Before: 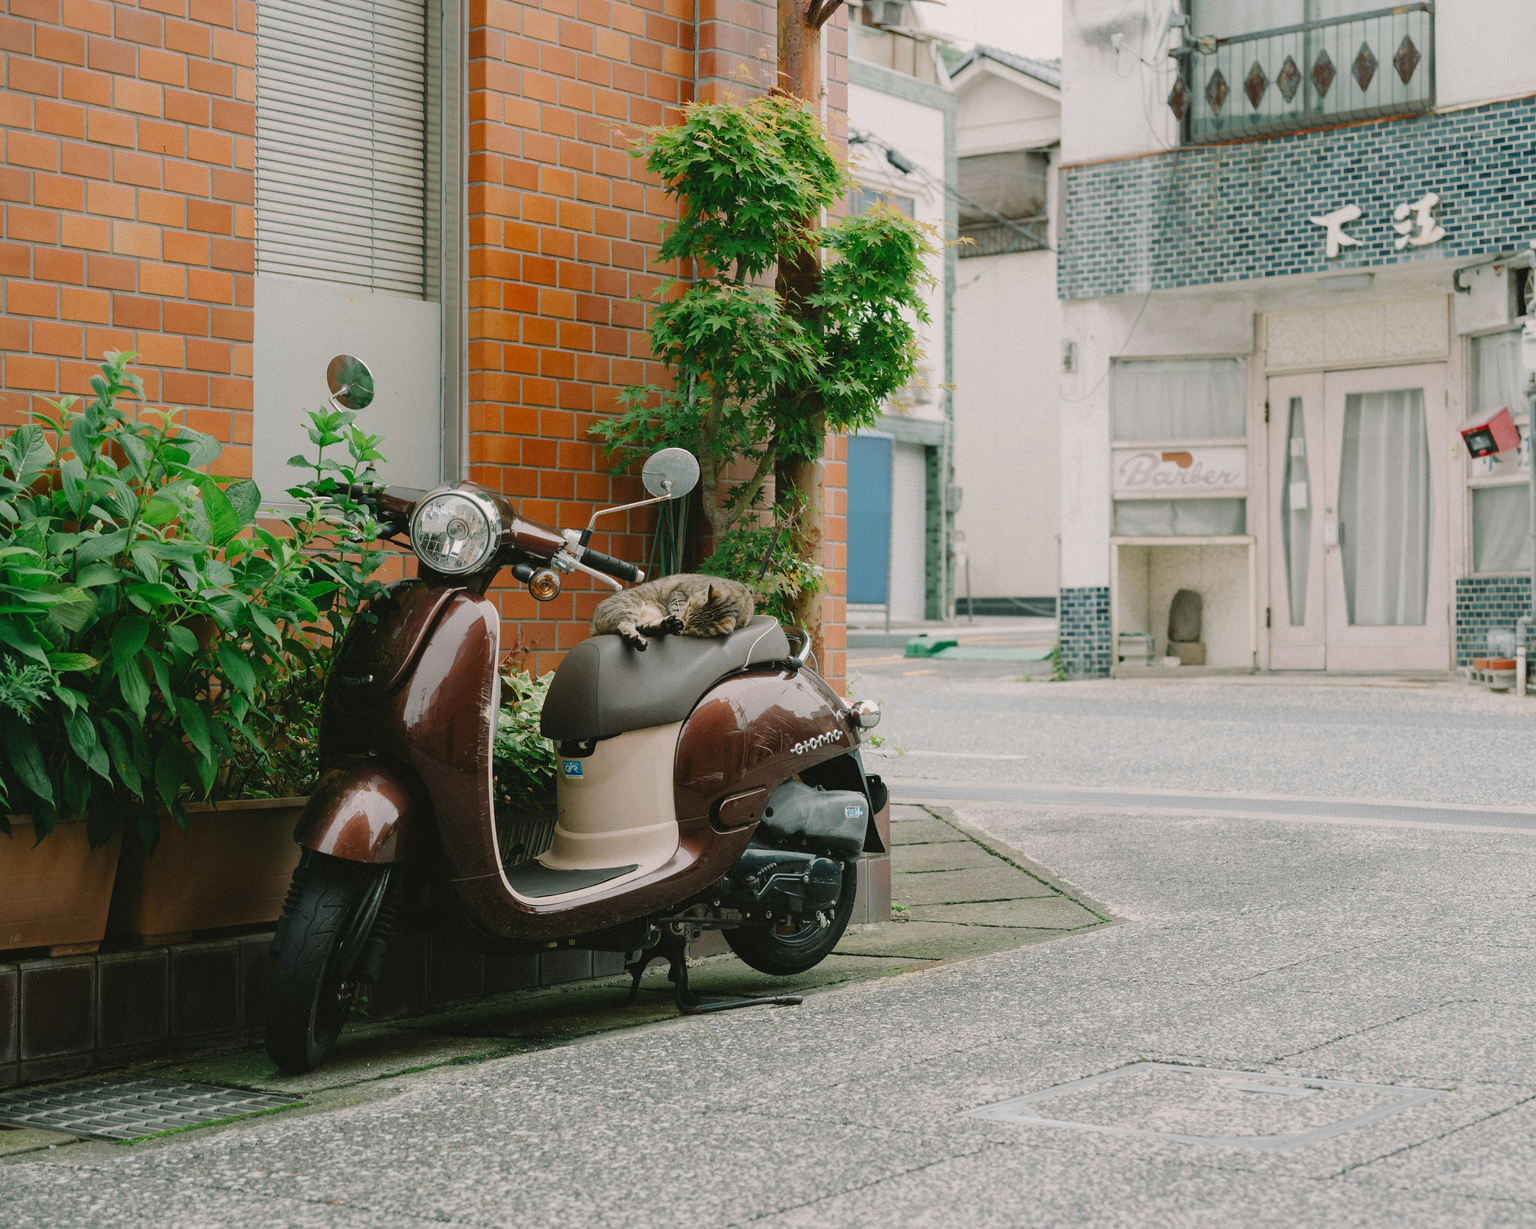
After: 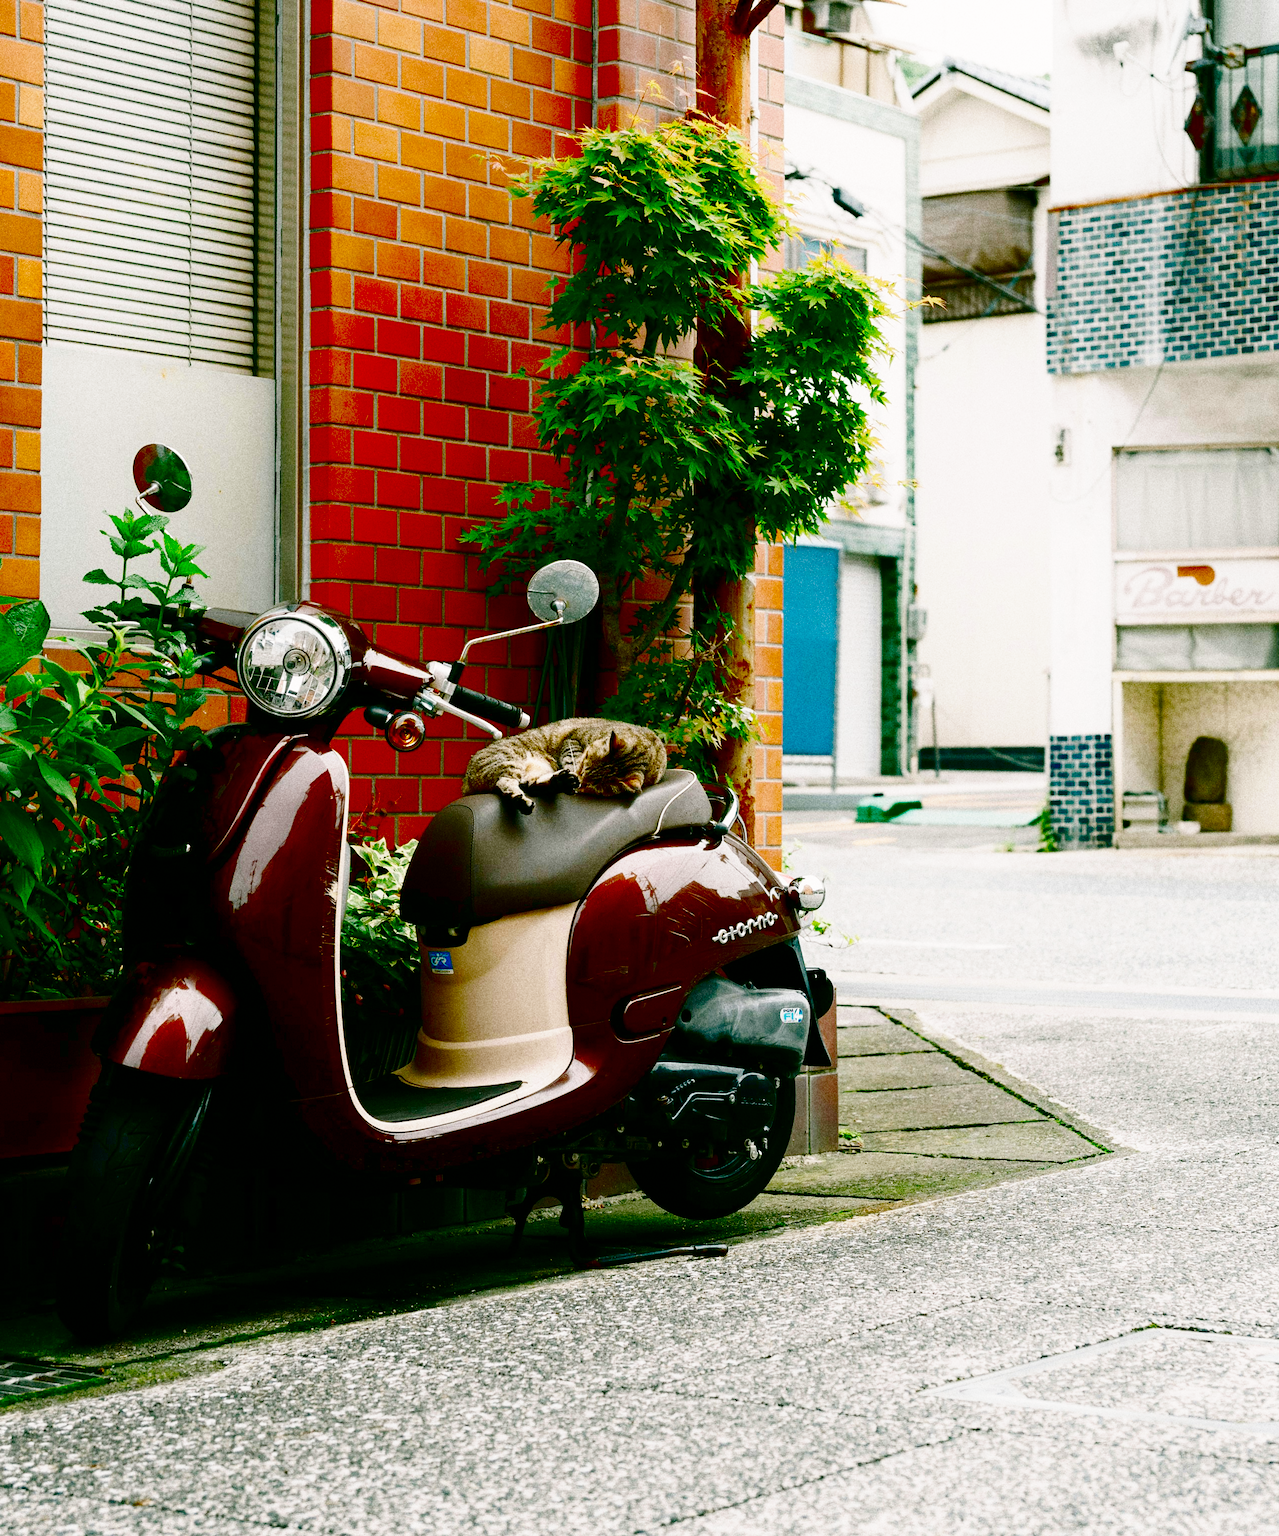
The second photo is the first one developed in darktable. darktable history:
contrast brightness saturation: brightness -1, saturation 1
shadows and highlights: shadows 0, highlights 40
base curve: curves: ch0 [(0, 0) (0.007, 0.004) (0.027, 0.03) (0.046, 0.07) (0.207, 0.54) (0.442, 0.872) (0.673, 0.972) (1, 1)], preserve colors none
crop and rotate: left 14.385%, right 18.948%
